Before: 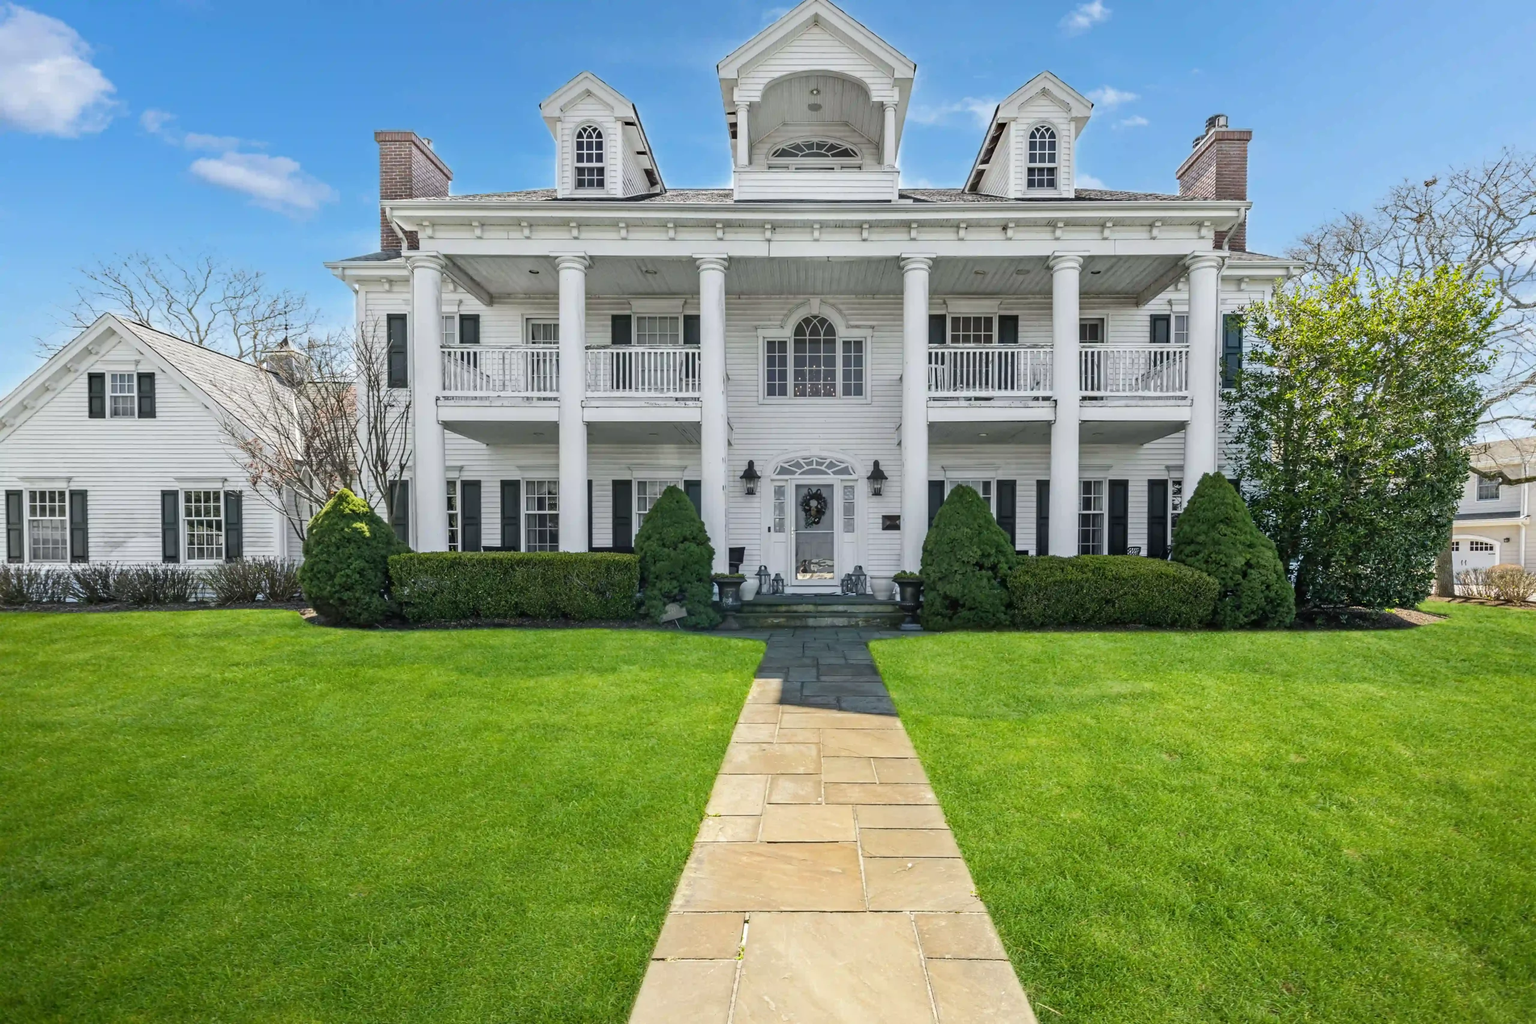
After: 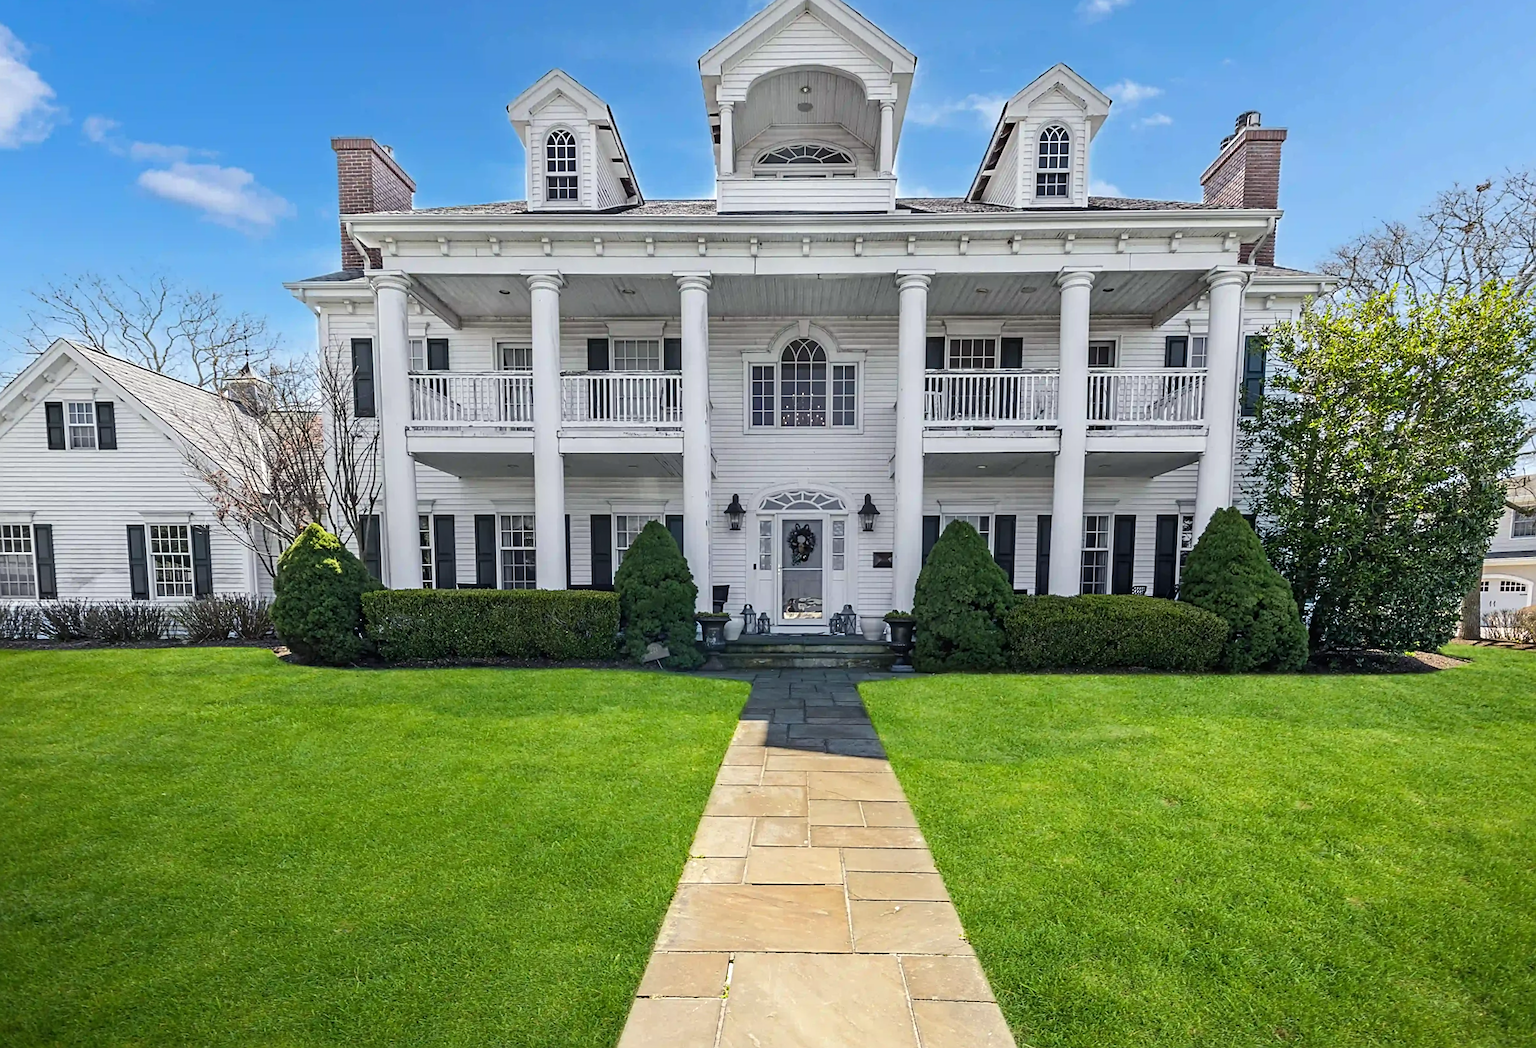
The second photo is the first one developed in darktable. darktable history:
sharpen: on, module defaults
rotate and perspective: rotation 0.074°, lens shift (vertical) 0.096, lens shift (horizontal) -0.041, crop left 0.043, crop right 0.952, crop top 0.024, crop bottom 0.979
color balance: gamma [0.9, 0.988, 0.975, 1.025], gain [1.05, 1, 1, 1]
